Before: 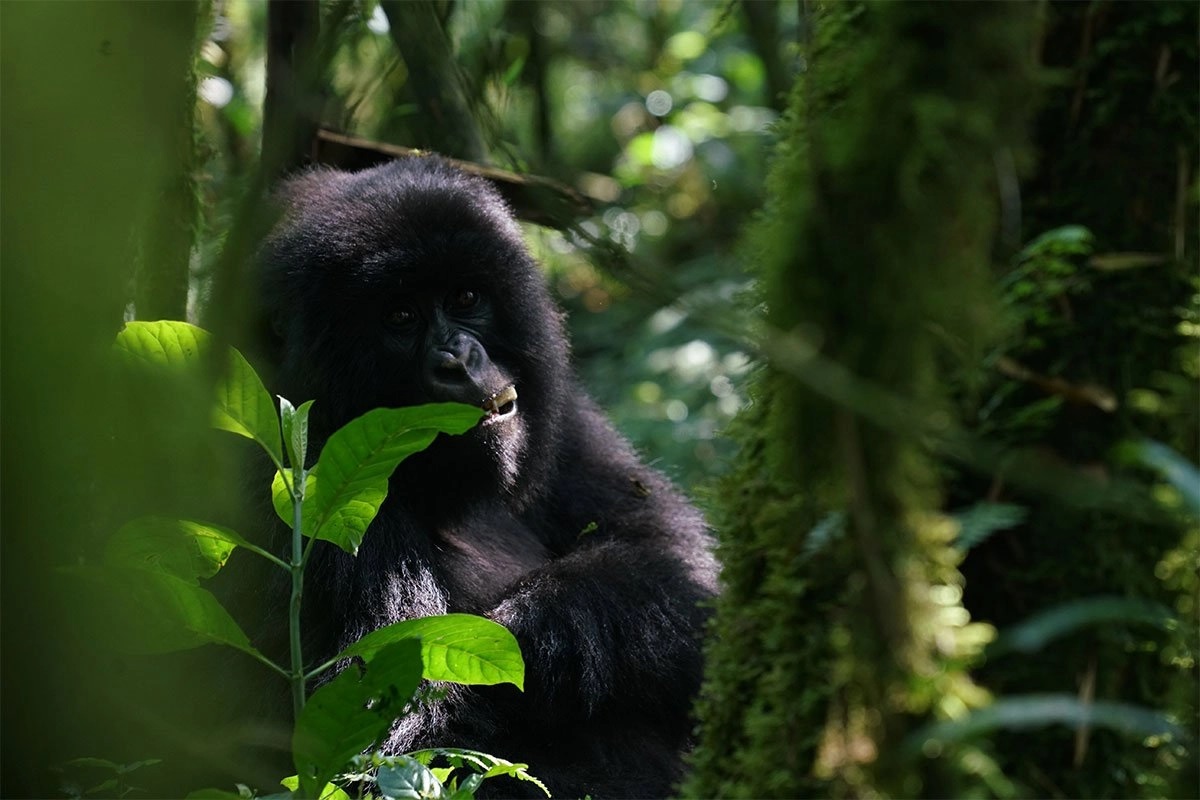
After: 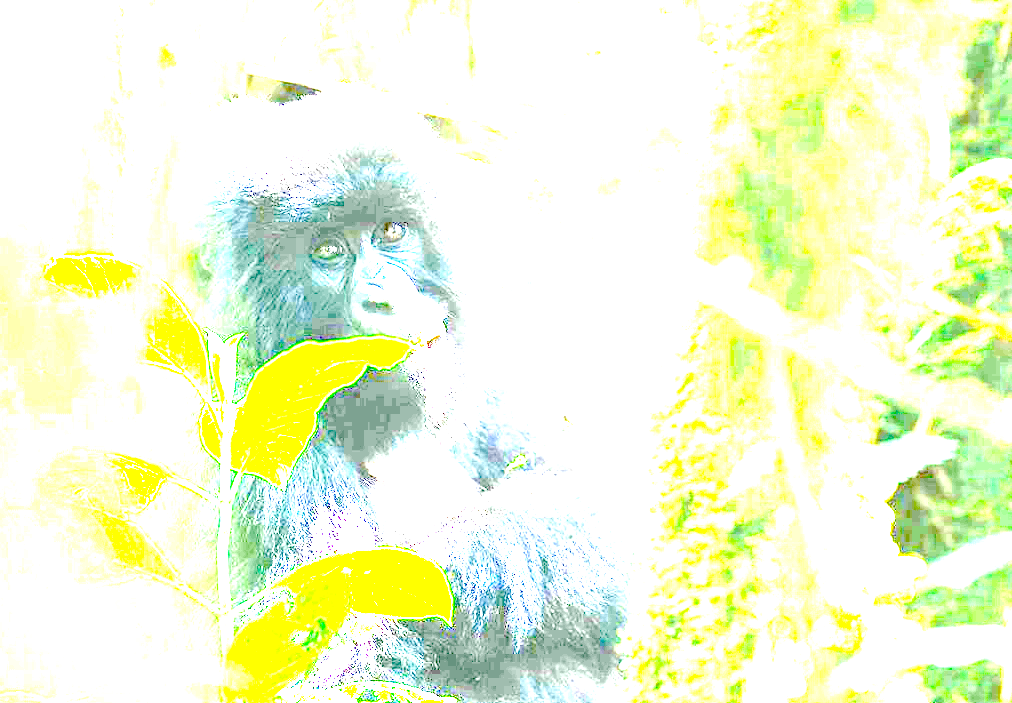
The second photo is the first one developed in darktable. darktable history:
local contrast: mode bilateral grid, contrast 14, coarseness 35, detail 105%, midtone range 0.2
exposure: exposure 7.9 EV, compensate exposure bias true, compensate highlight preservation false
crop: left 6.082%, top 8.255%, right 9.545%, bottom 3.799%
color balance rgb: power › hue 208.98°, perceptual saturation grading › global saturation 0.841%, global vibrance 20%
